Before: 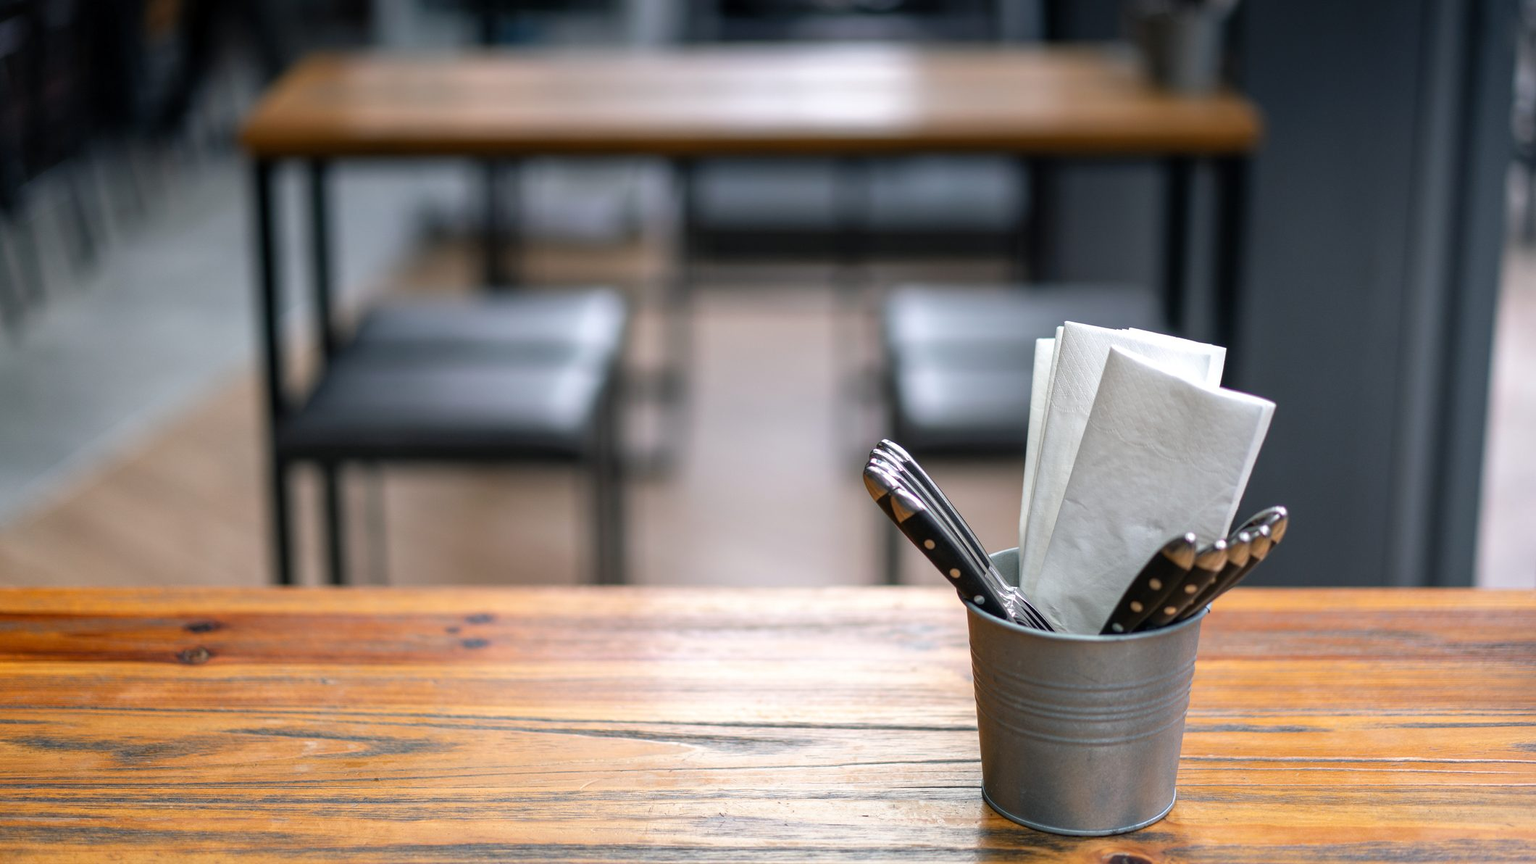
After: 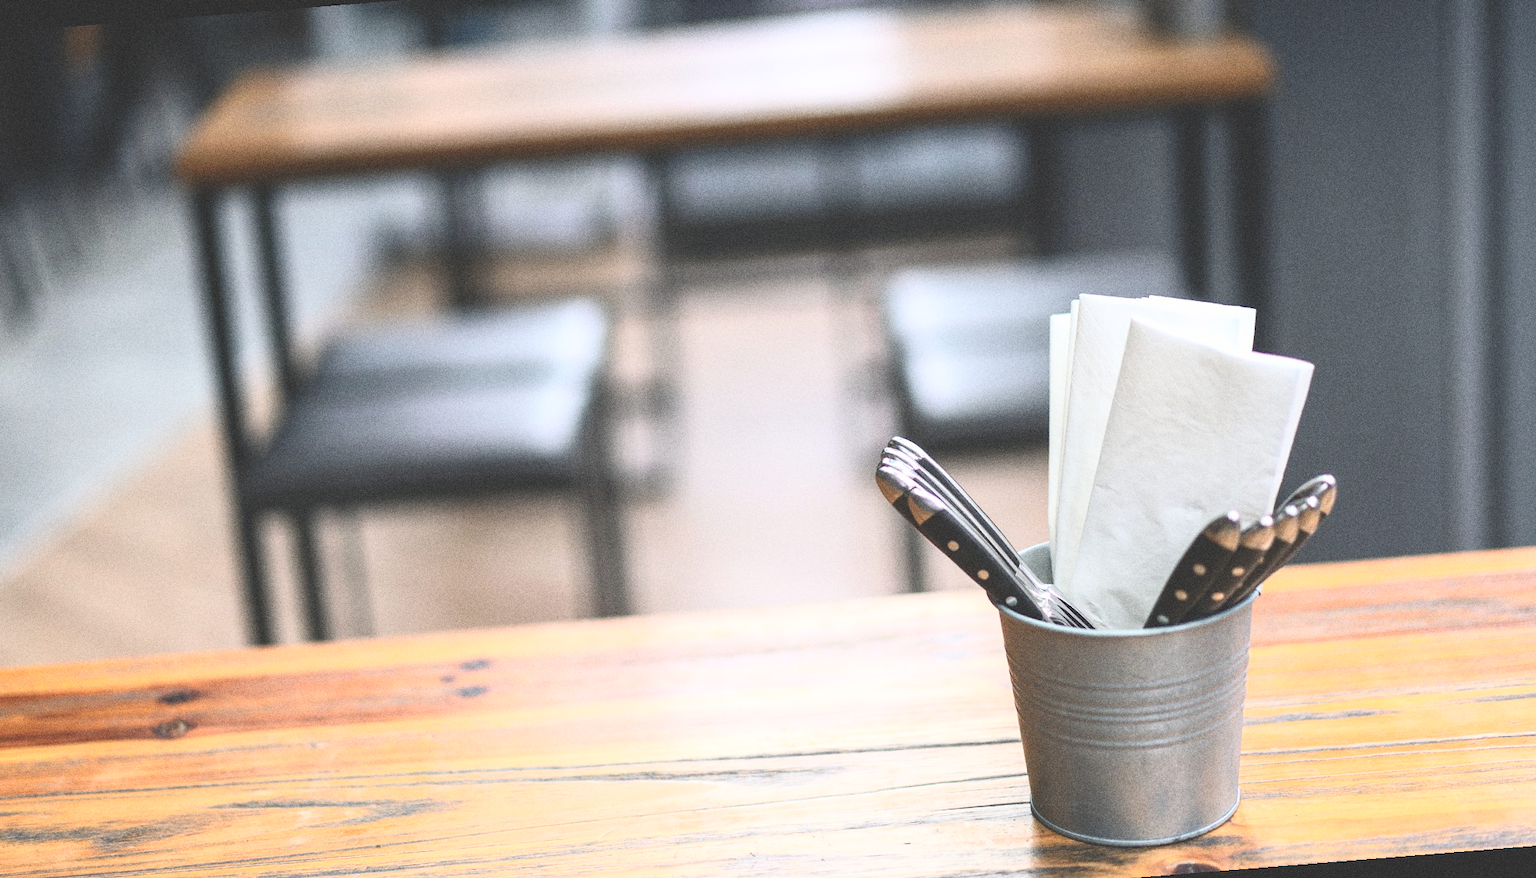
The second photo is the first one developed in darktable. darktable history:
exposure: black level correction -0.015, exposure -0.125 EV, compensate highlight preservation false
rotate and perspective: rotation -4.57°, crop left 0.054, crop right 0.944, crop top 0.087, crop bottom 0.914
grain: coarseness 0.09 ISO, strength 40%
contrast brightness saturation: contrast 0.39, brightness 0.53
